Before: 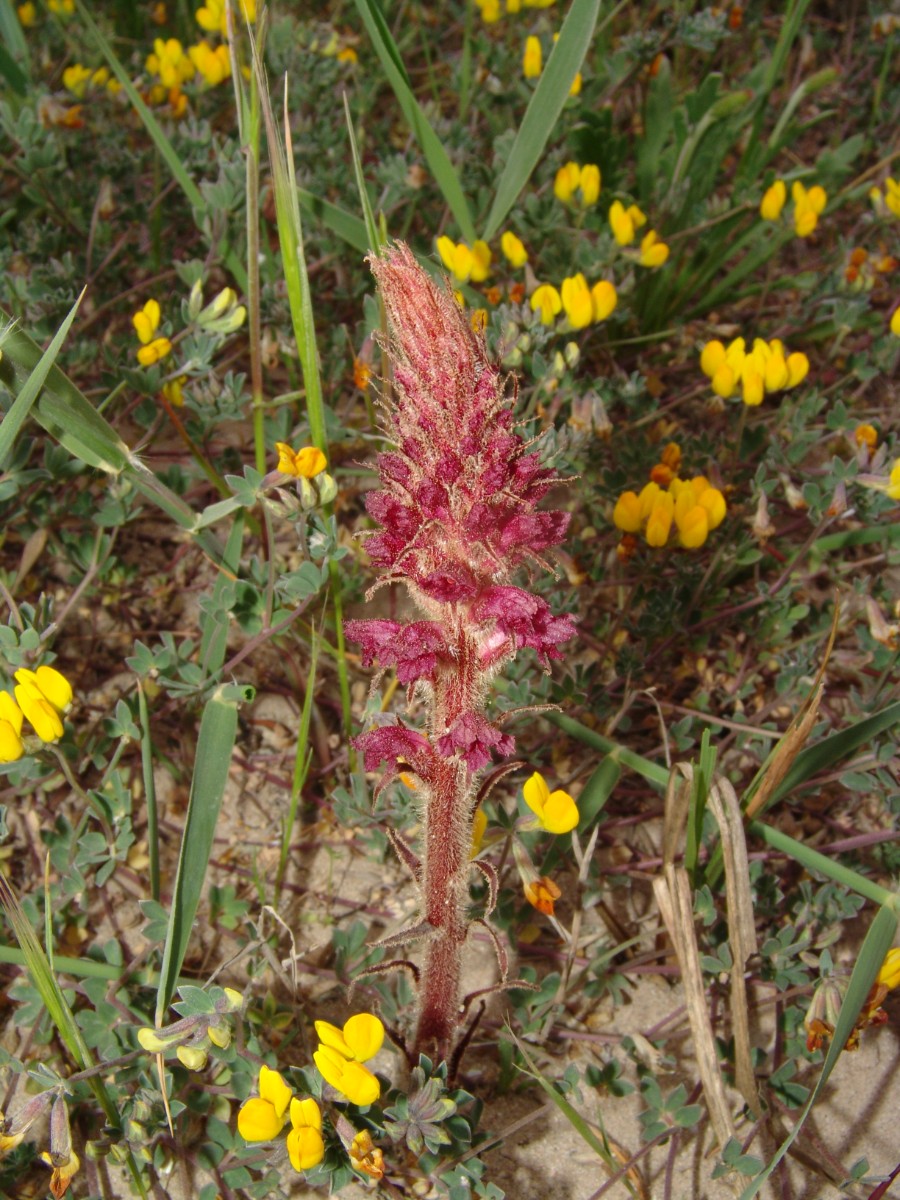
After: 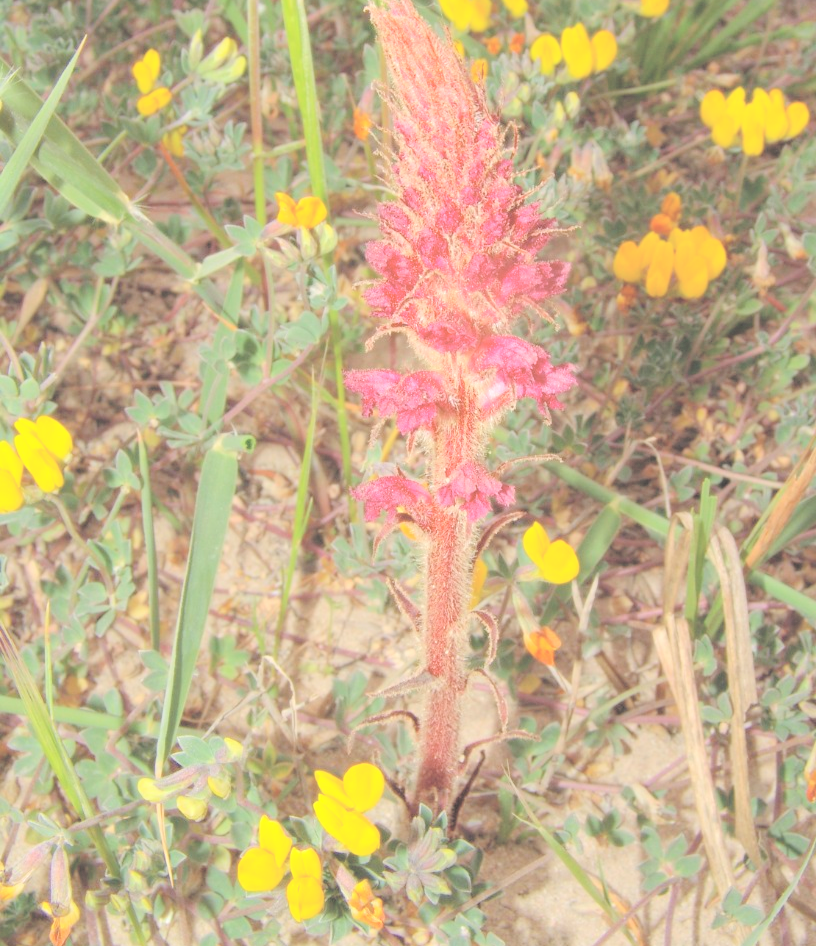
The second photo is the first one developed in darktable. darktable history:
tone curve: curves: ch0 [(0, 0) (0.003, 0.003) (0.011, 0.011) (0.025, 0.025) (0.044, 0.044) (0.069, 0.069) (0.1, 0.099) (0.136, 0.135) (0.177, 0.176) (0.224, 0.223) (0.277, 0.275) (0.335, 0.333) (0.399, 0.396) (0.468, 0.465) (0.543, 0.546) (0.623, 0.625) (0.709, 0.711) (0.801, 0.802) (0.898, 0.898) (1, 1)], preserve colors none
contrast brightness saturation: brightness 0.98
crop: top 20.856%, right 9.319%, bottom 0.236%
